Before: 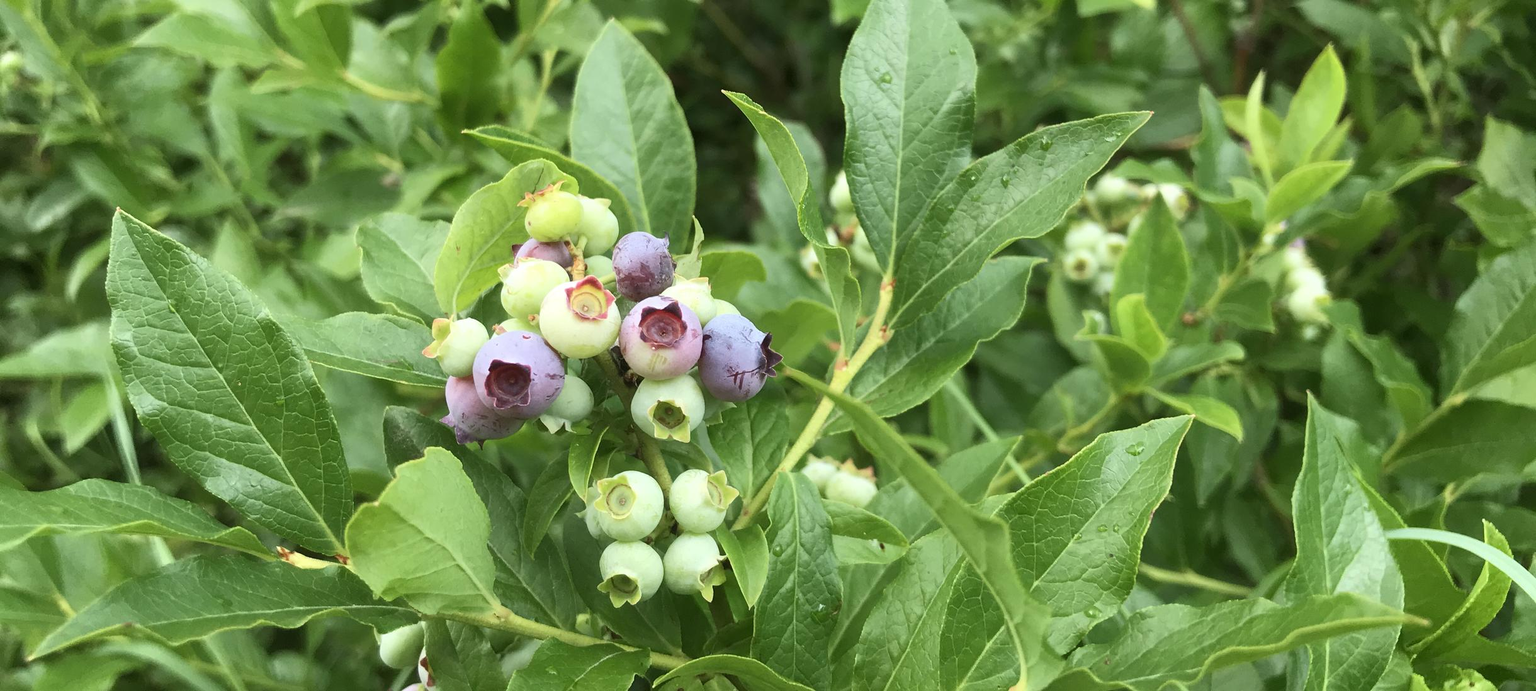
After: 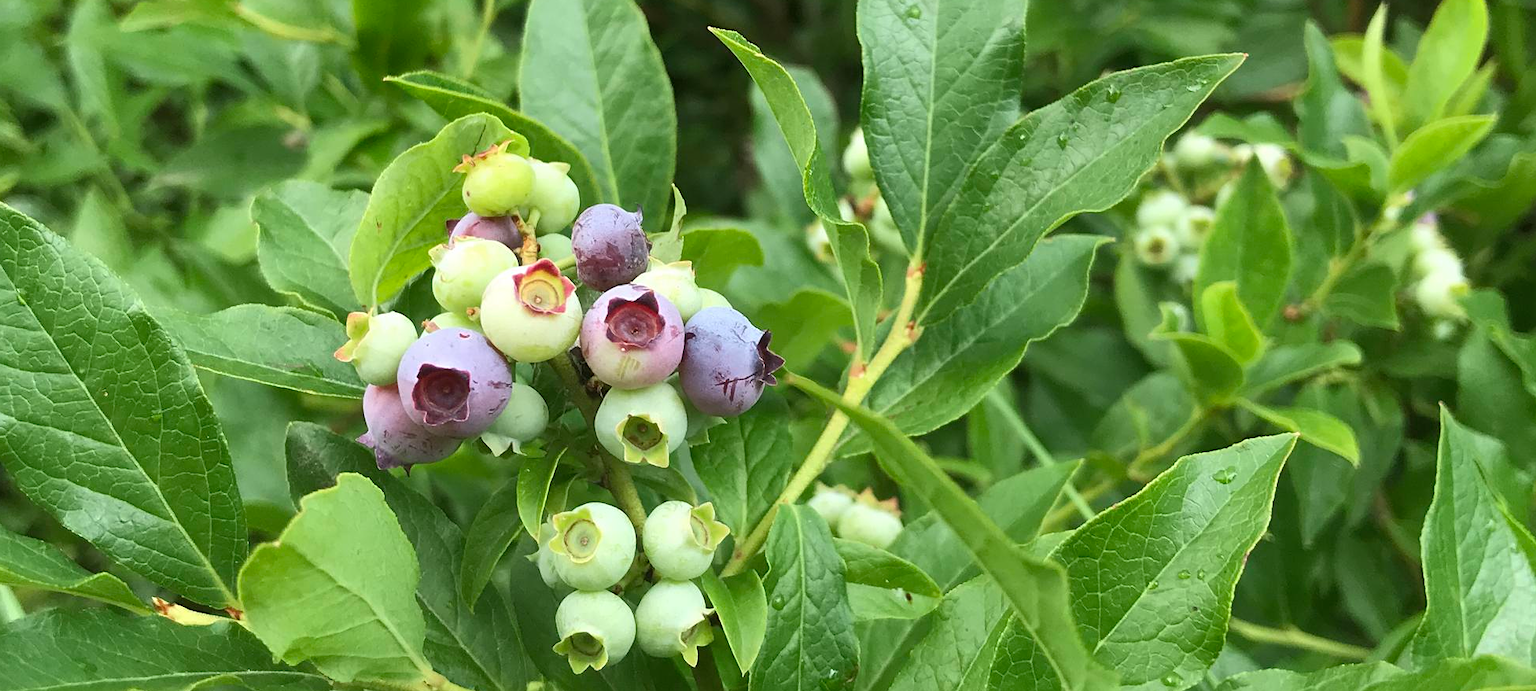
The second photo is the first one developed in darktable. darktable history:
sharpen: amount 0.202
shadows and highlights: soften with gaussian
crop and rotate: left 10.099%, top 10.009%, right 9.859%, bottom 9.914%
